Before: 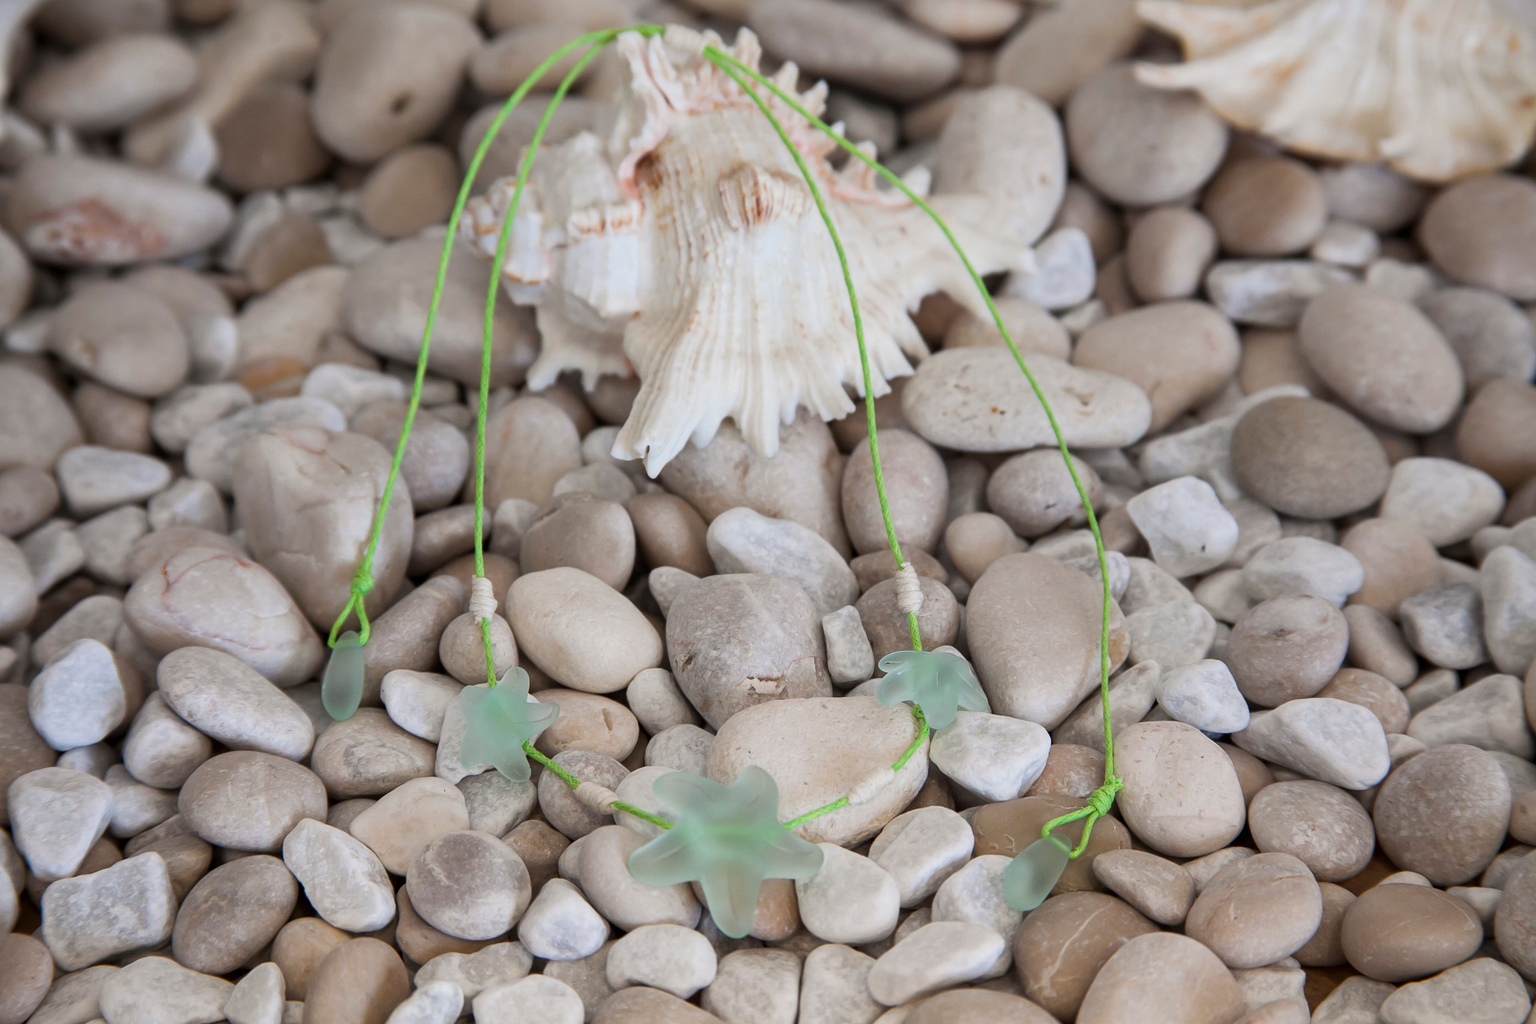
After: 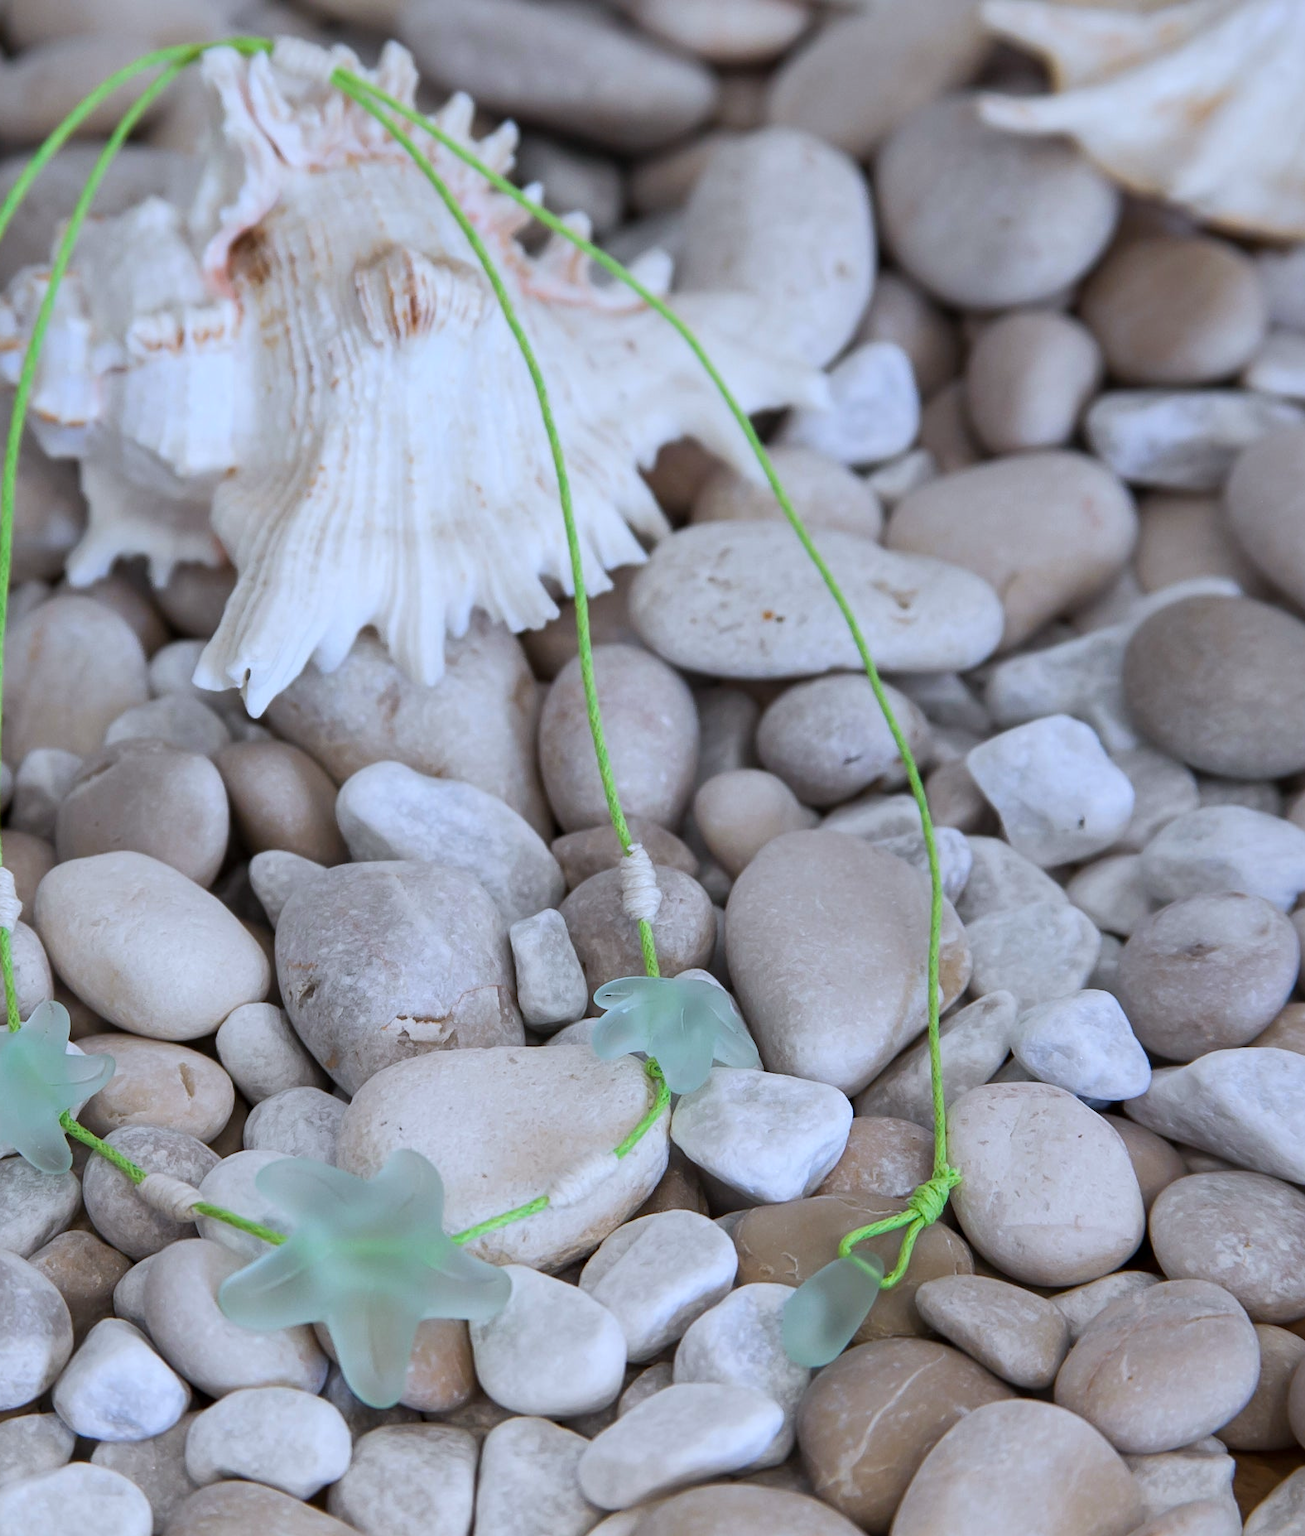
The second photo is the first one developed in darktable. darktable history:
crop: left 31.458%, top 0%, right 11.876%
white balance: red 0.926, green 1.003, blue 1.133
